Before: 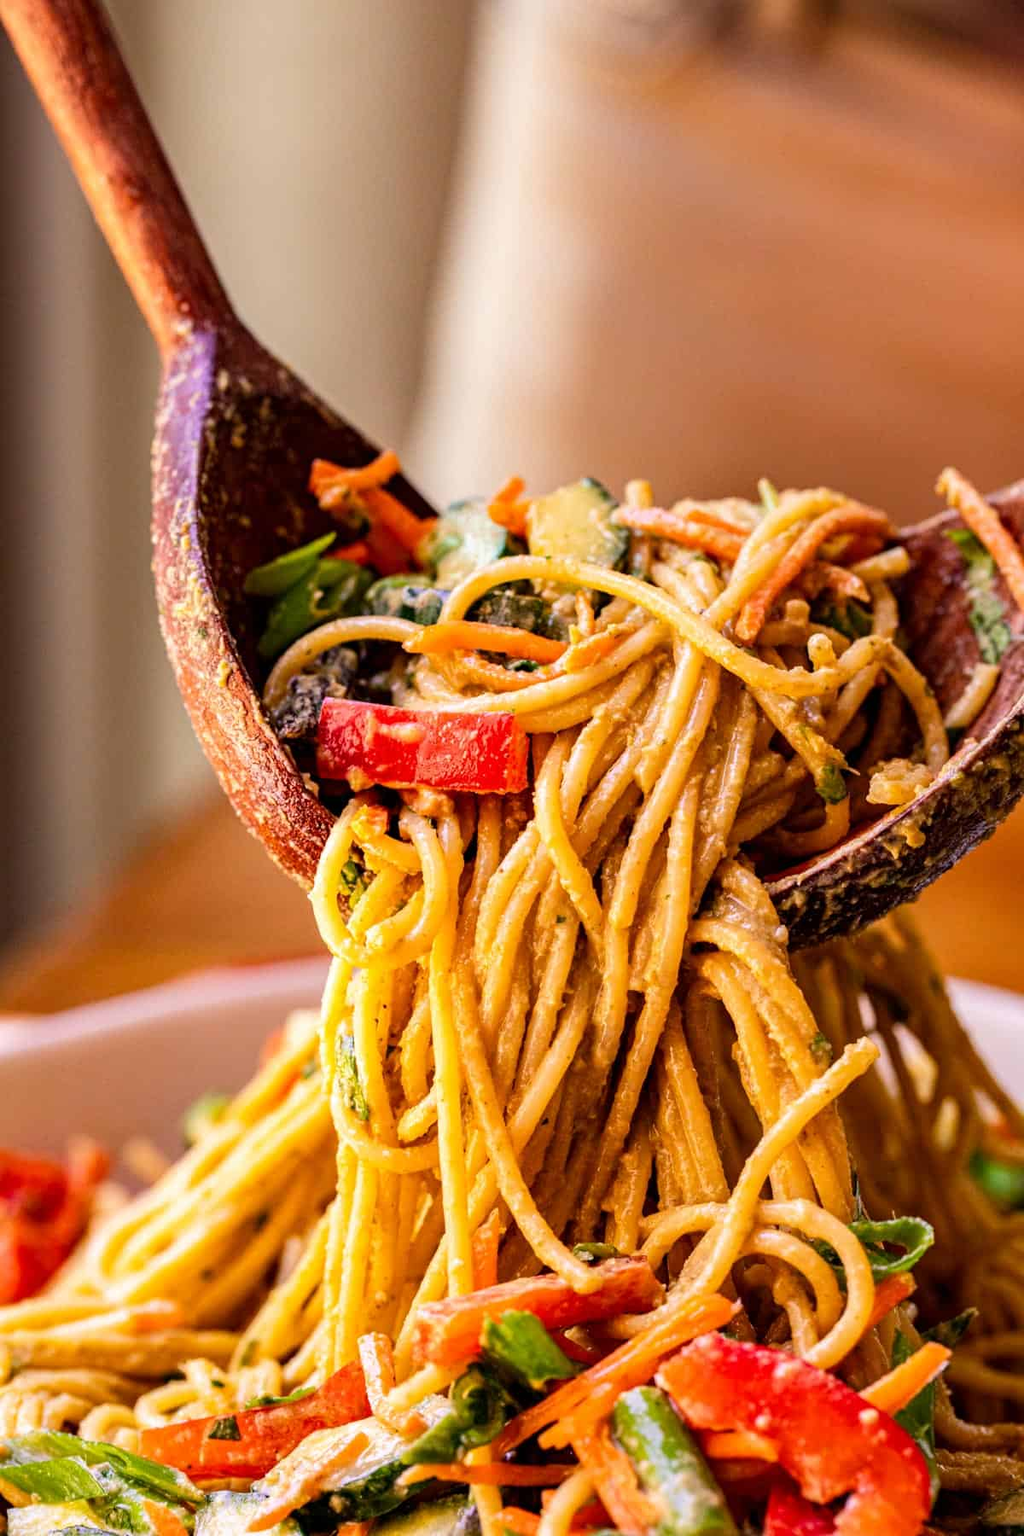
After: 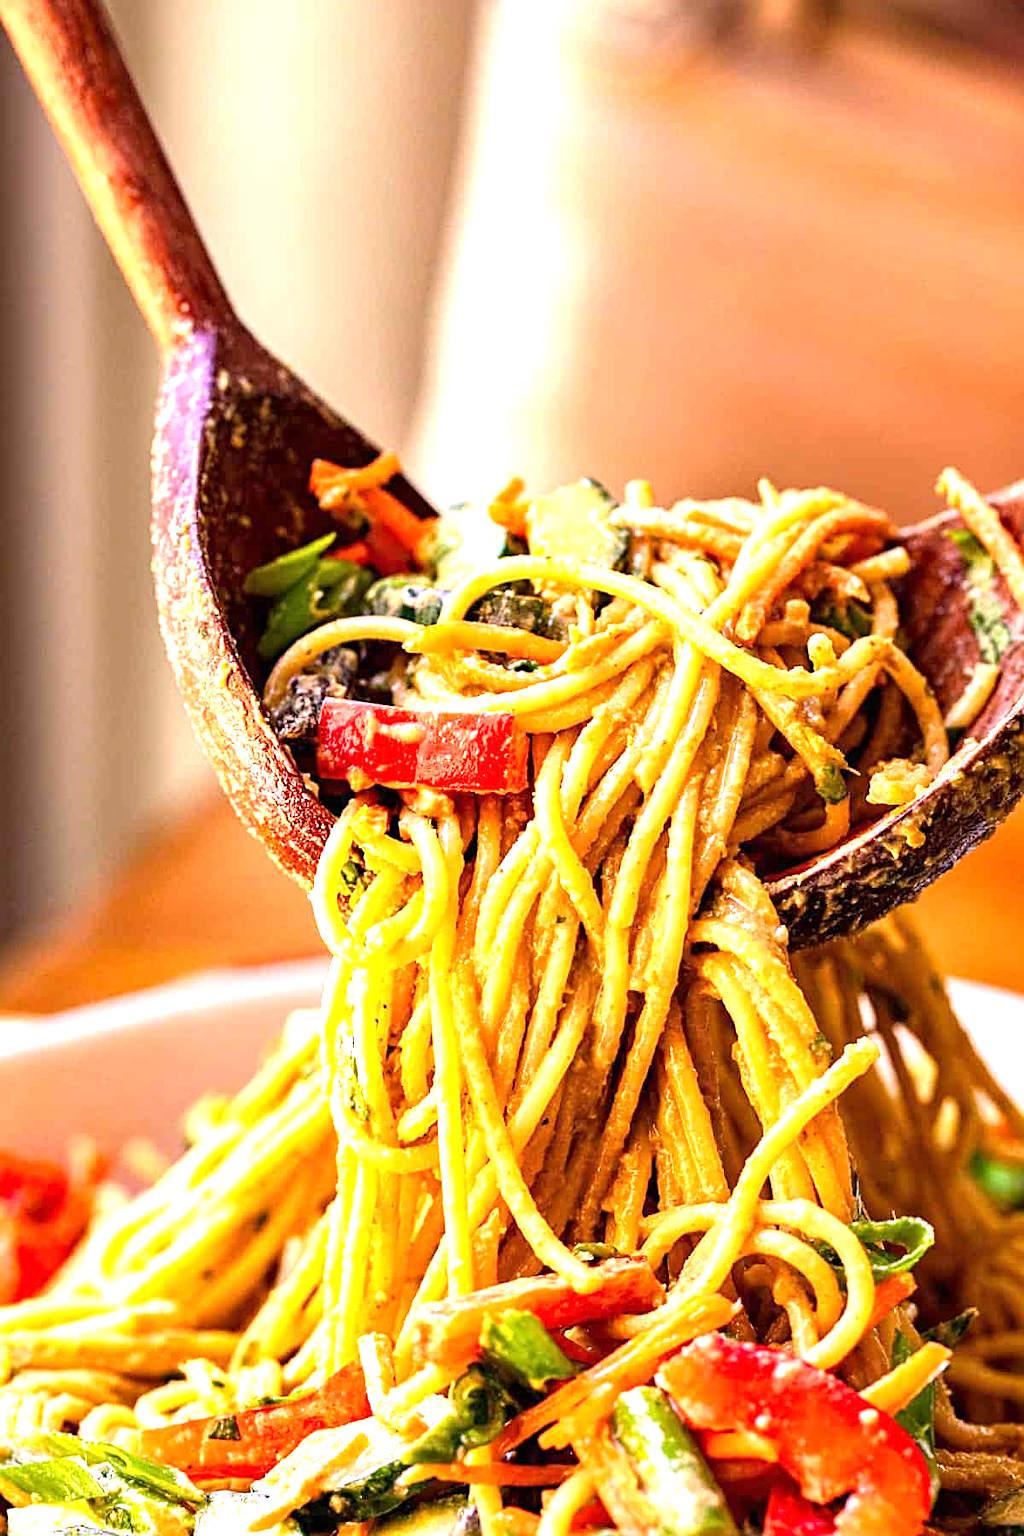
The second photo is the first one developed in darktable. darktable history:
exposure: exposure 1.089 EV, compensate highlight preservation false
sharpen: on, module defaults
